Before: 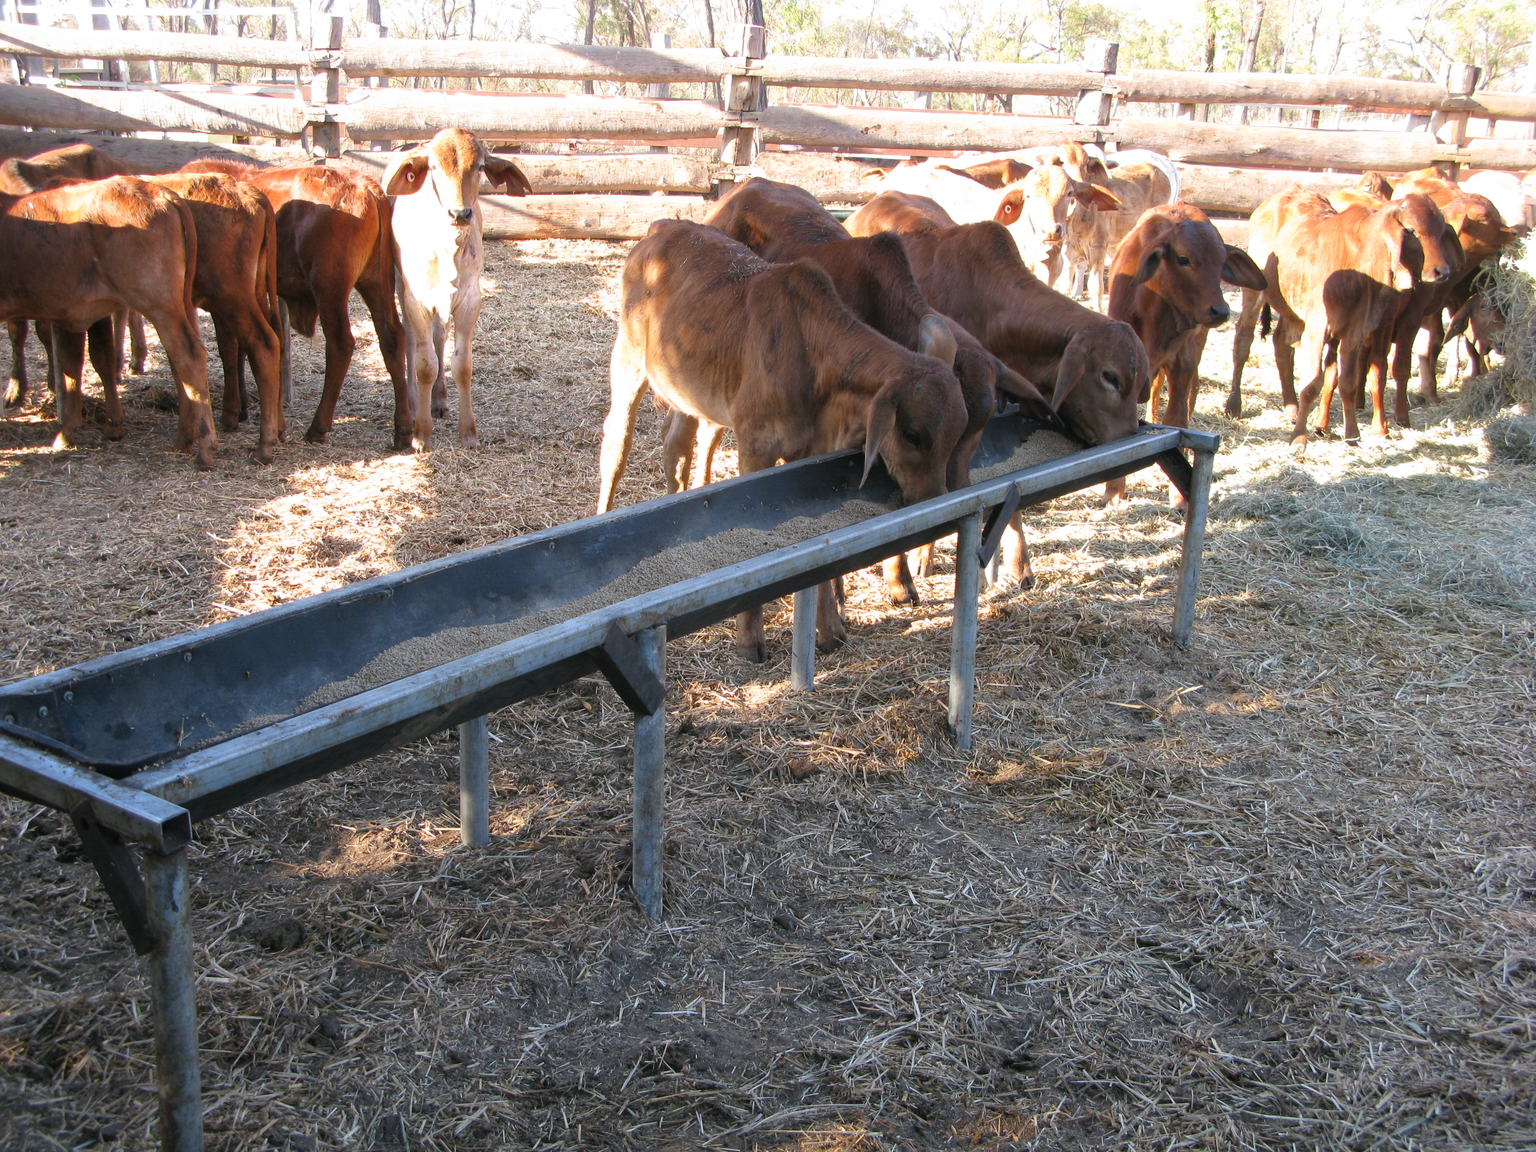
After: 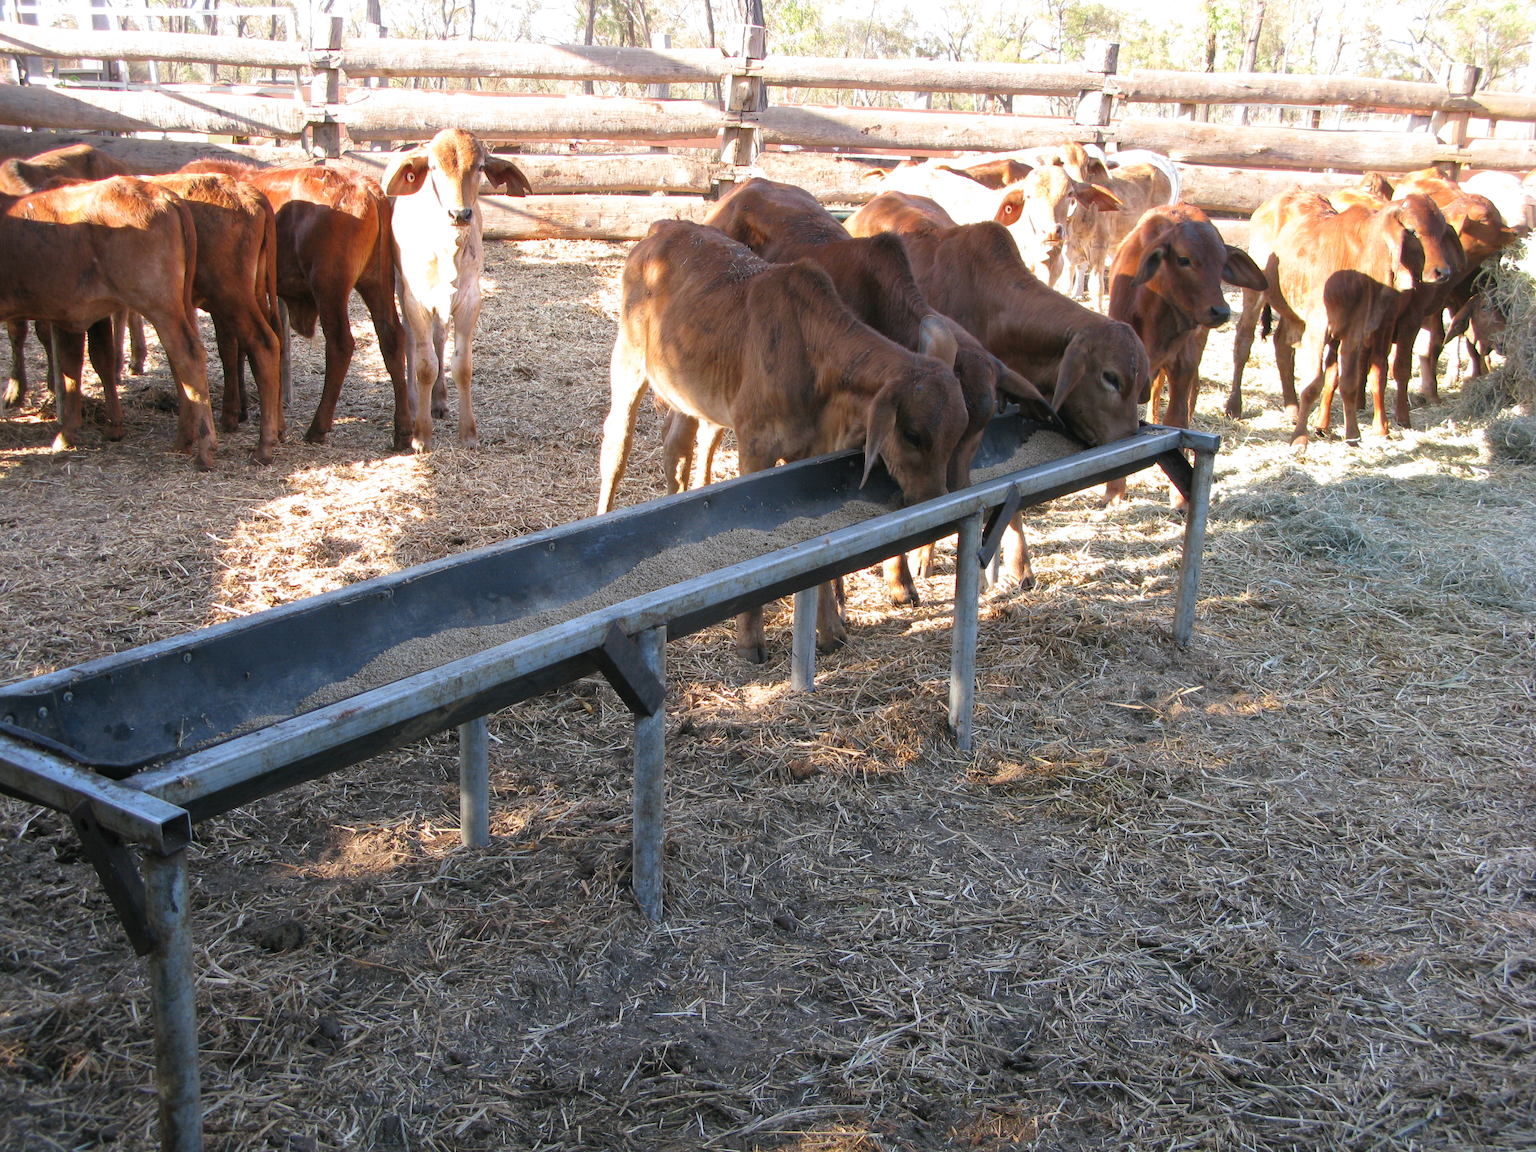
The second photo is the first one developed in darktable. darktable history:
tone equalizer: edges refinement/feathering 500, mask exposure compensation -1.57 EV, preserve details guided filter
crop: left 0.049%
